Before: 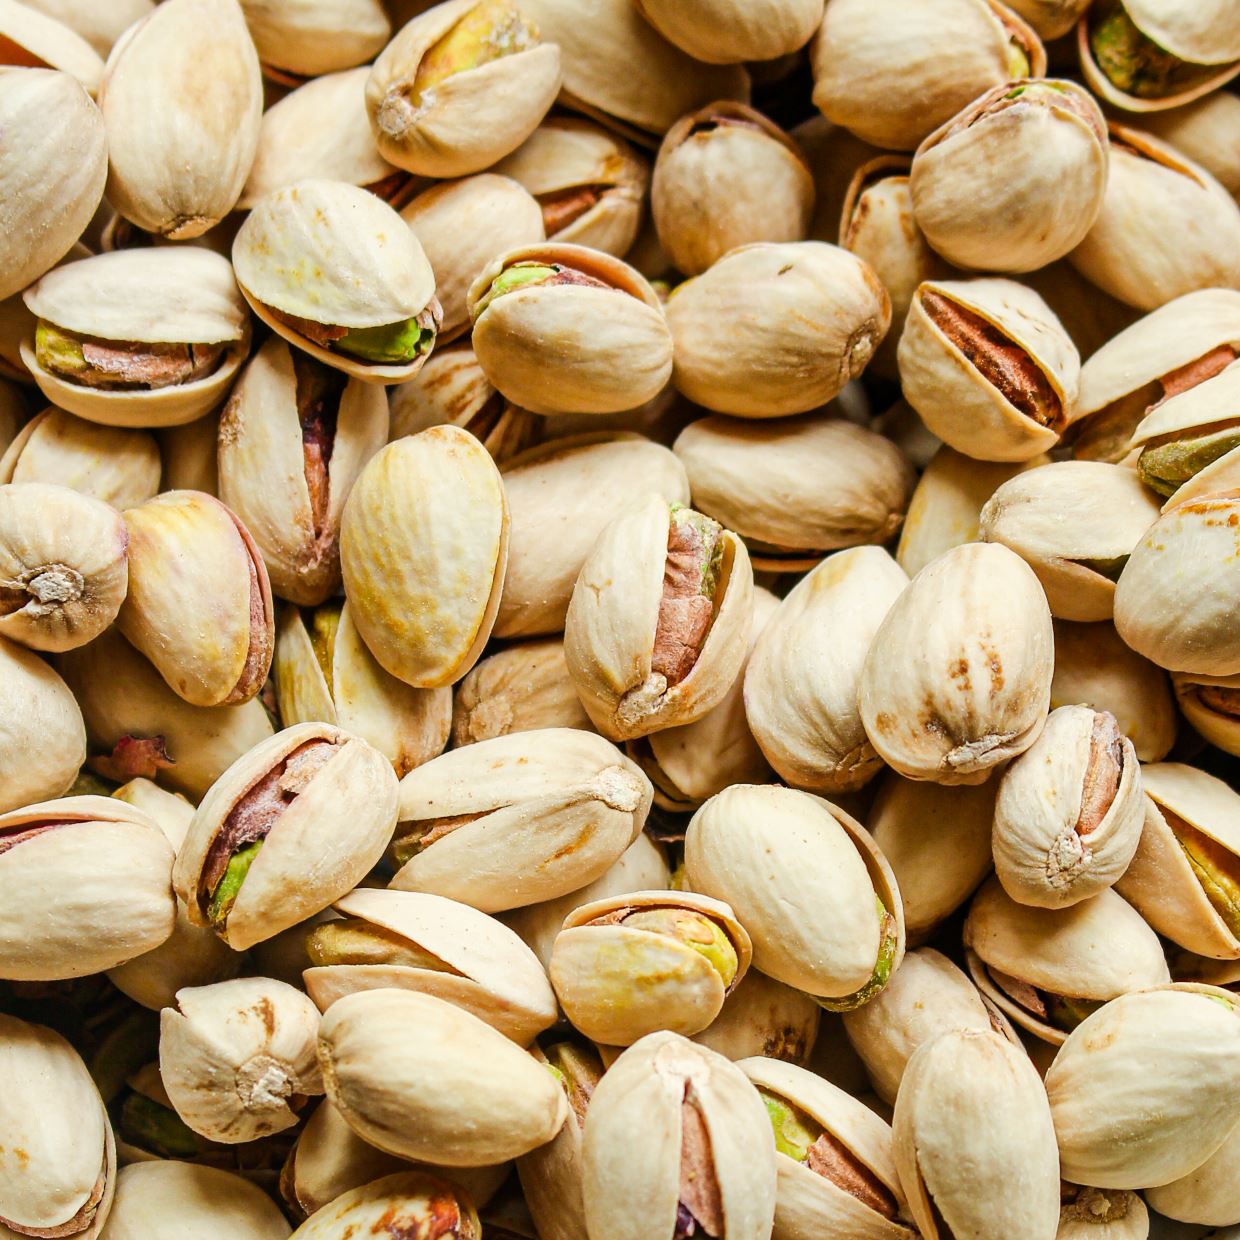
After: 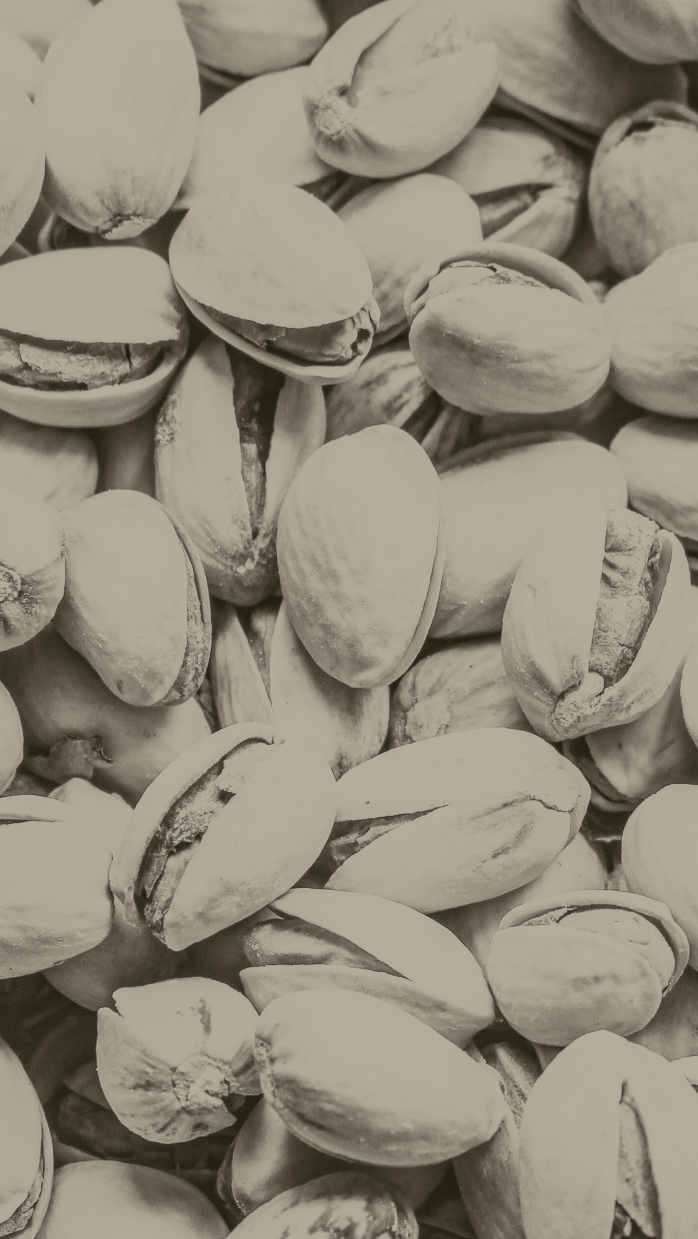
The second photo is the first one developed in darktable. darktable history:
white balance: emerald 1
colorize: hue 41.44°, saturation 22%, source mix 60%, lightness 10.61%
base curve: curves: ch0 [(0, 0) (0.495, 0.917) (1, 1)], preserve colors none
local contrast: detail 130%
crop: left 5.114%, right 38.589%
